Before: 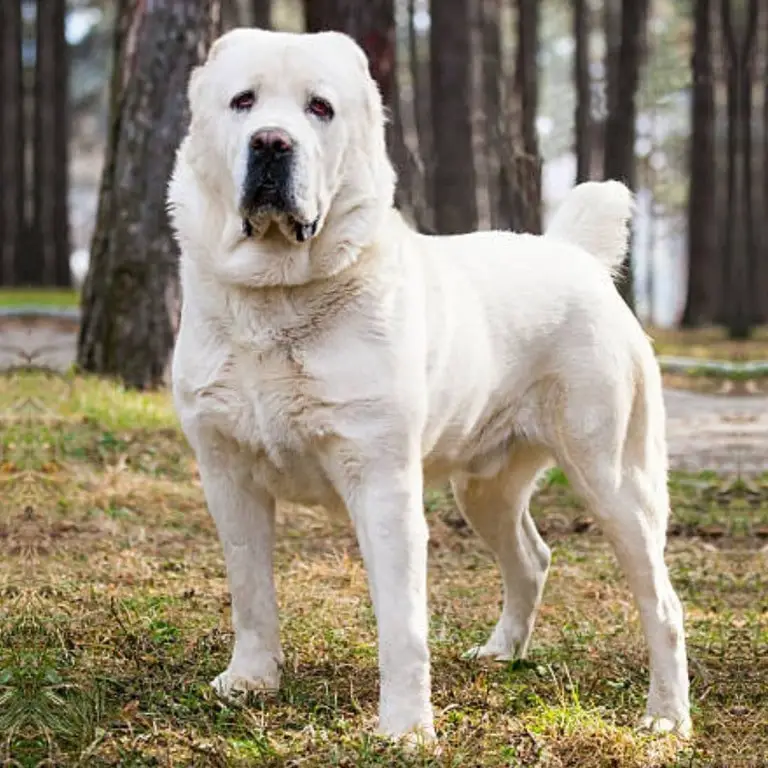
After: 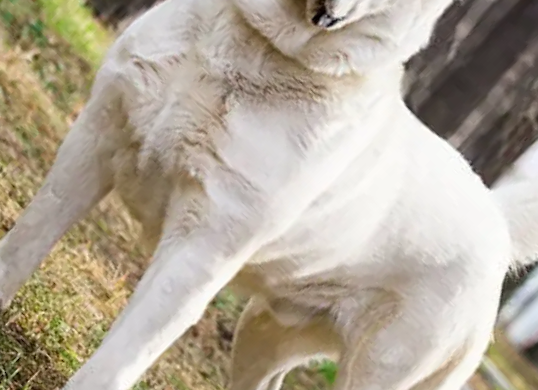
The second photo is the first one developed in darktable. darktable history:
crop and rotate: angle -44.86°, top 16.45%, right 0.806%, bottom 11.684%
color zones: curves: ch1 [(0.113, 0.438) (0.75, 0.5)]; ch2 [(0.12, 0.526) (0.75, 0.5)]
contrast brightness saturation: saturation 0.132
